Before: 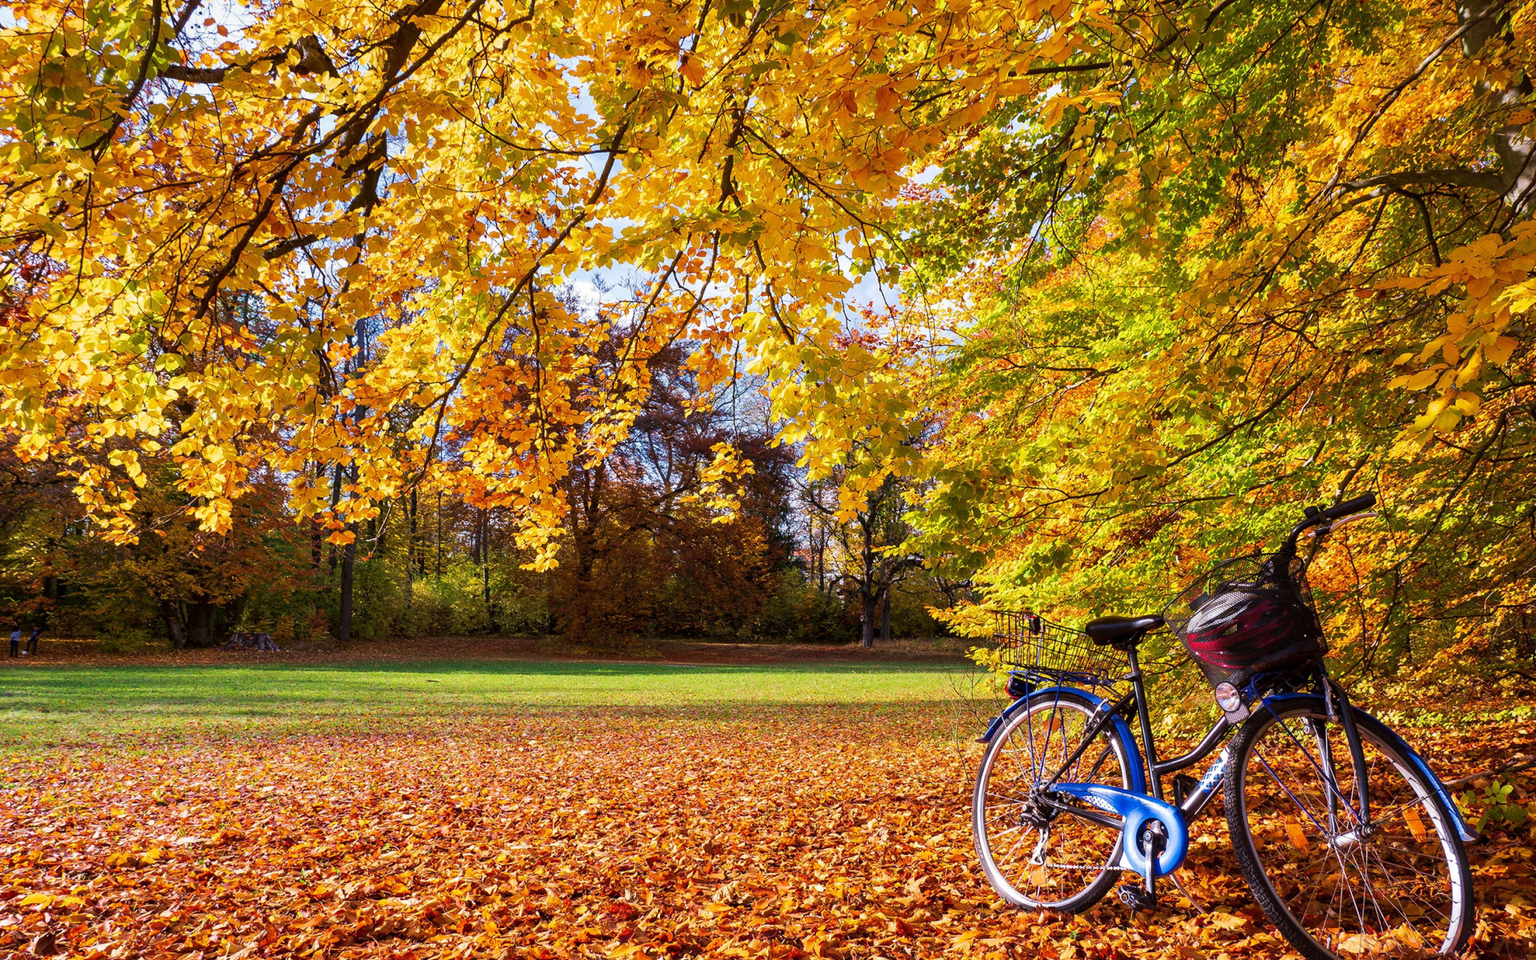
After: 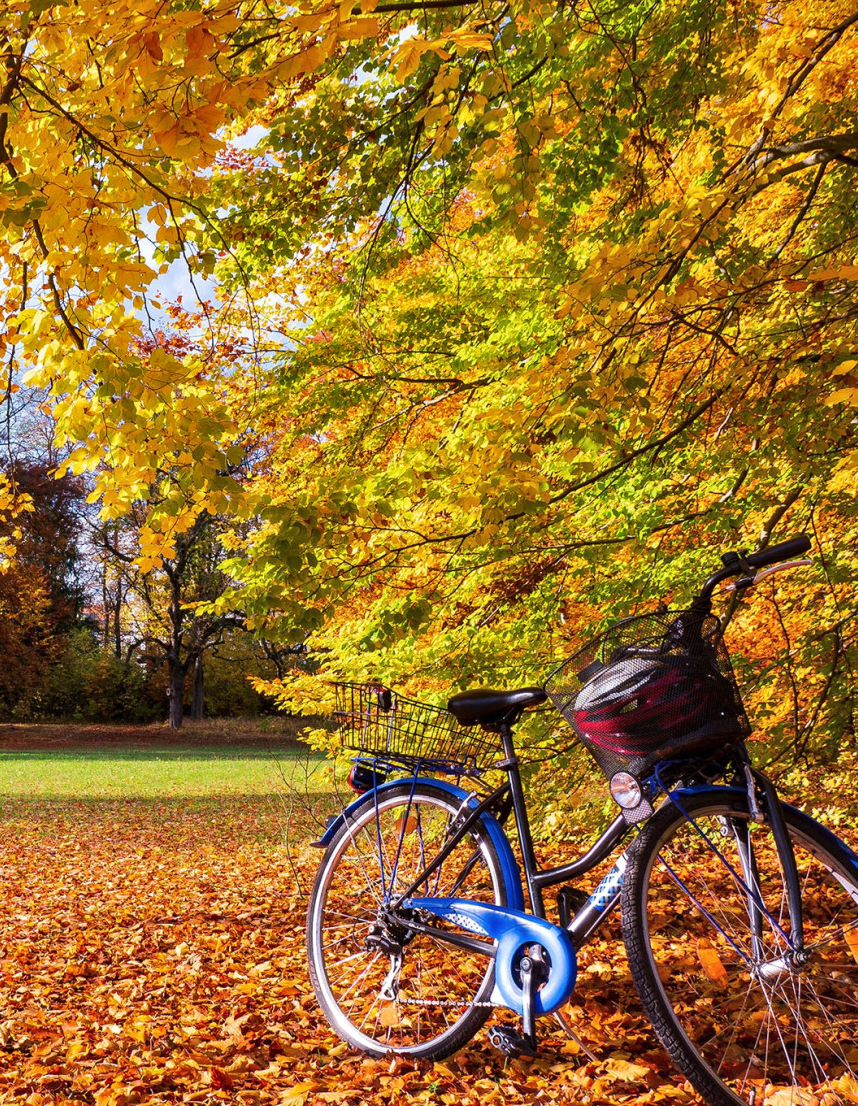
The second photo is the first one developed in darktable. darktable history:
shadows and highlights: white point adjustment 1.02, soften with gaussian
crop: left 47.395%, top 6.753%, right 7.91%
